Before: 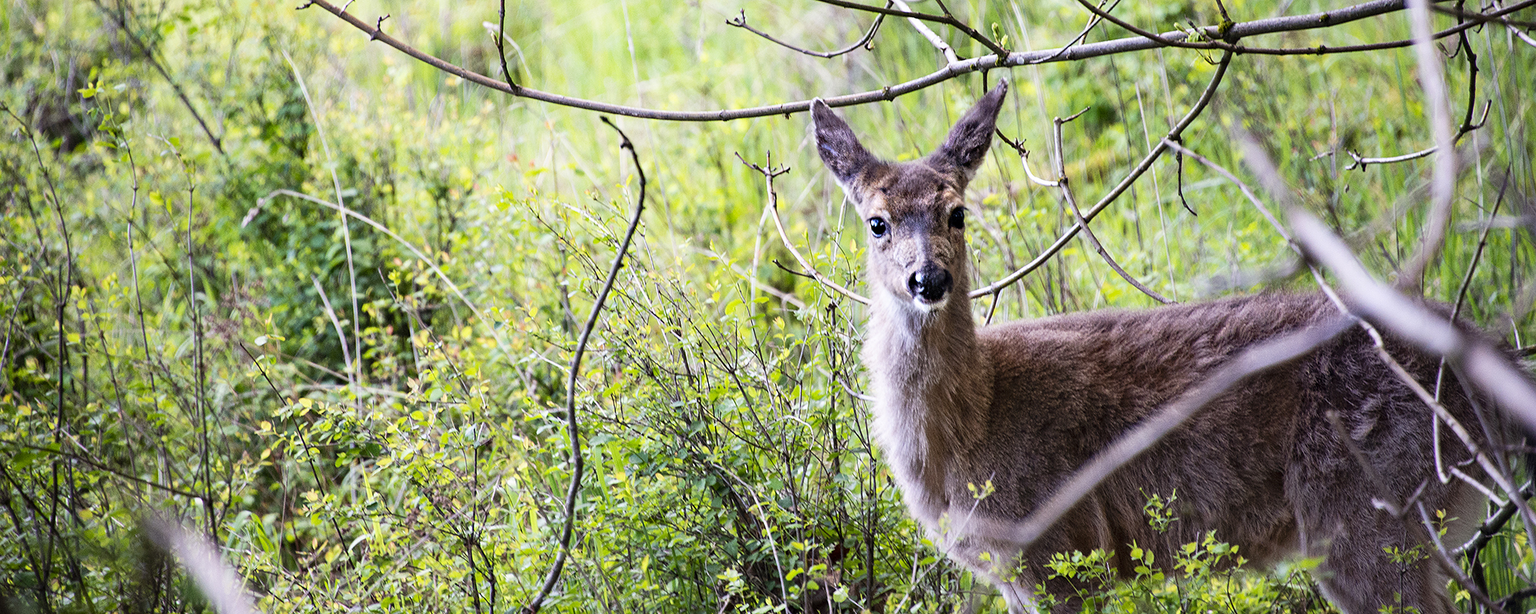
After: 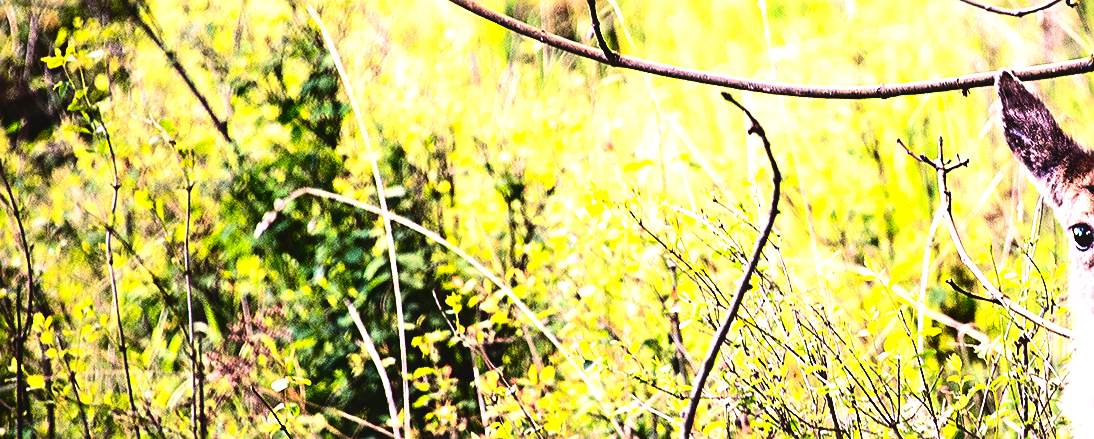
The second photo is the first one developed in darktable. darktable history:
tone equalizer: -8 EV -0.75 EV, -7 EV -0.7 EV, -6 EV -0.6 EV, -5 EV -0.4 EV, -3 EV 0.4 EV, -2 EV 0.6 EV, -1 EV 0.7 EV, +0 EV 0.75 EV, edges refinement/feathering 500, mask exposure compensation -1.57 EV, preserve details no
sharpen: on, module defaults
contrast brightness saturation: contrast 0.24, brightness -0.24, saturation 0.14
haze removal: strength -0.1, adaptive false
white balance: red 1.127, blue 0.943
rgb curve: curves: ch0 [(0, 0.186) (0.314, 0.284) (0.775, 0.708) (1, 1)], compensate middle gray true, preserve colors none
crop and rotate: left 3.047%, top 7.509%, right 42.236%, bottom 37.598%
